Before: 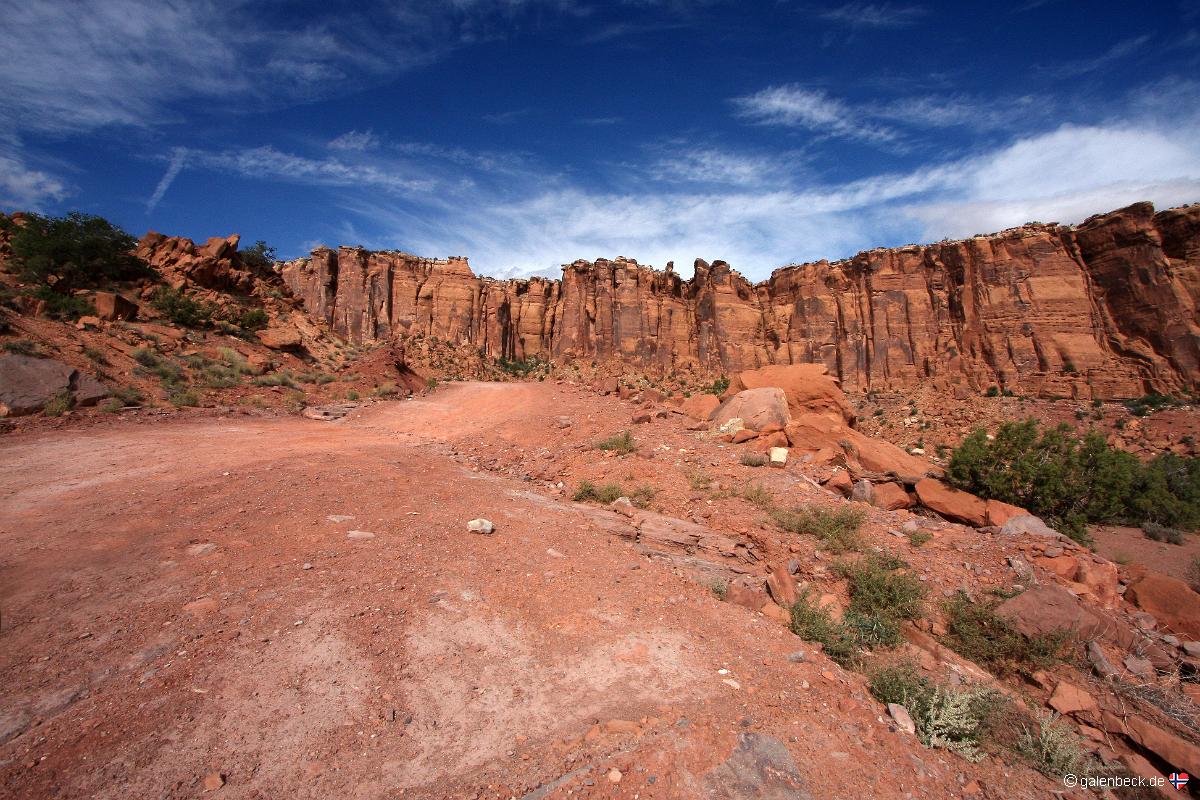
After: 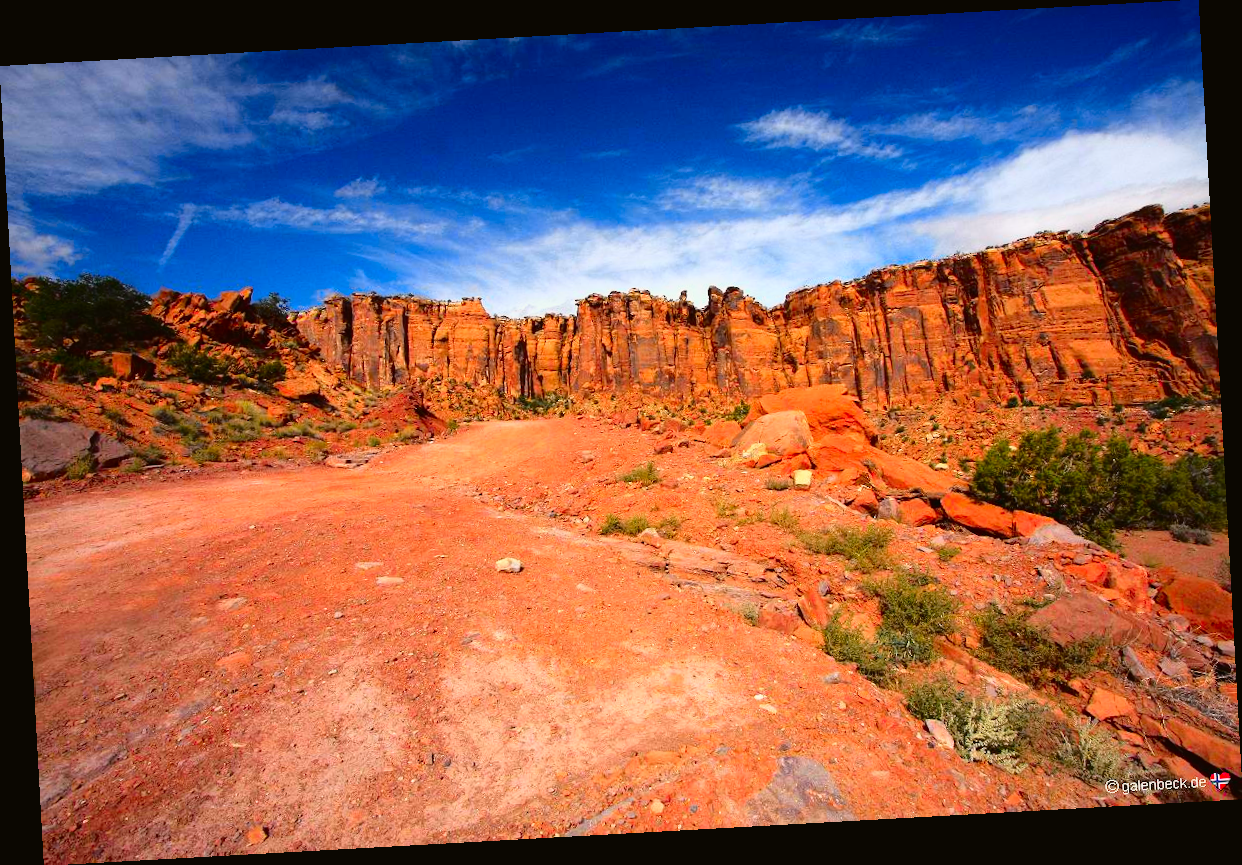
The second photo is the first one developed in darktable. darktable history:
color correction: saturation 1.34
rotate and perspective: rotation -3.18°, automatic cropping off
tone curve: curves: ch0 [(0, 0.021) (0.049, 0.044) (0.157, 0.131) (0.359, 0.419) (0.469, 0.544) (0.634, 0.722) (0.839, 0.909) (0.998, 0.978)]; ch1 [(0, 0) (0.437, 0.408) (0.472, 0.47) (0.502, 0.503) (0.527, 0.53) (0.564, 0.573) (0.614, 0.654) (0.669, 0.748) (0.859, 0.899) (1, 1)]; ch2 [(0, 0) (0.33, 0.301) (0.421, 0.443) (0.487, 0.504) (0.502, 0.509) (0.535, 0.537) (0.565, 0.595) (0.608, 0.667) (1, 1)], color space Lab, independent channels, preserve colors none
